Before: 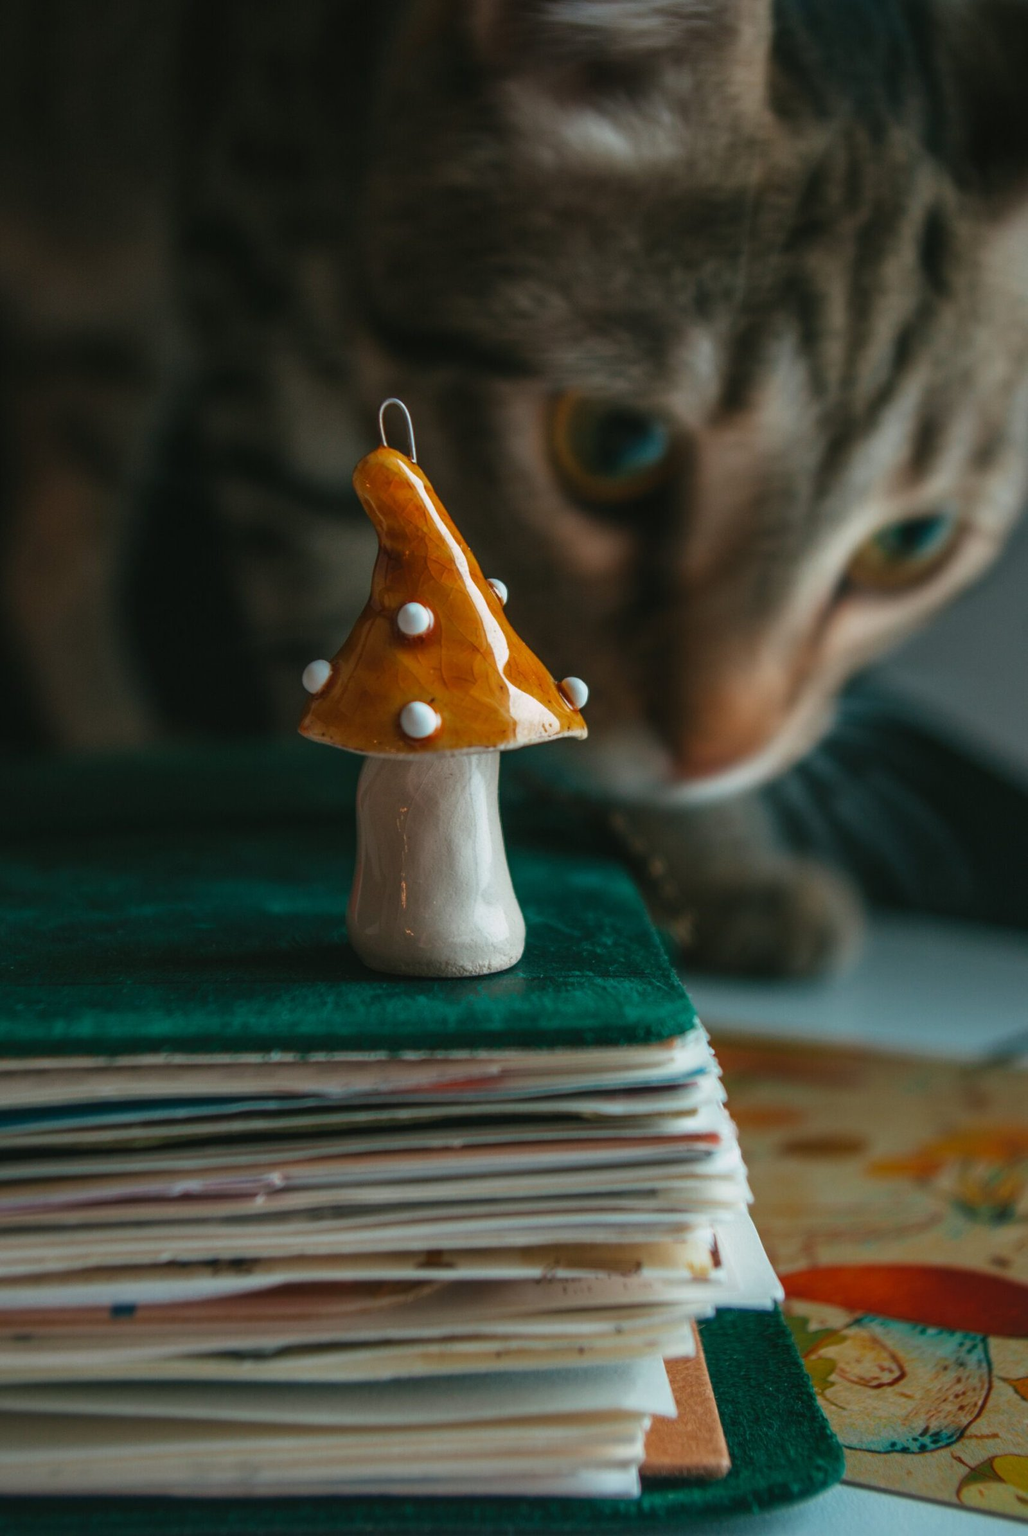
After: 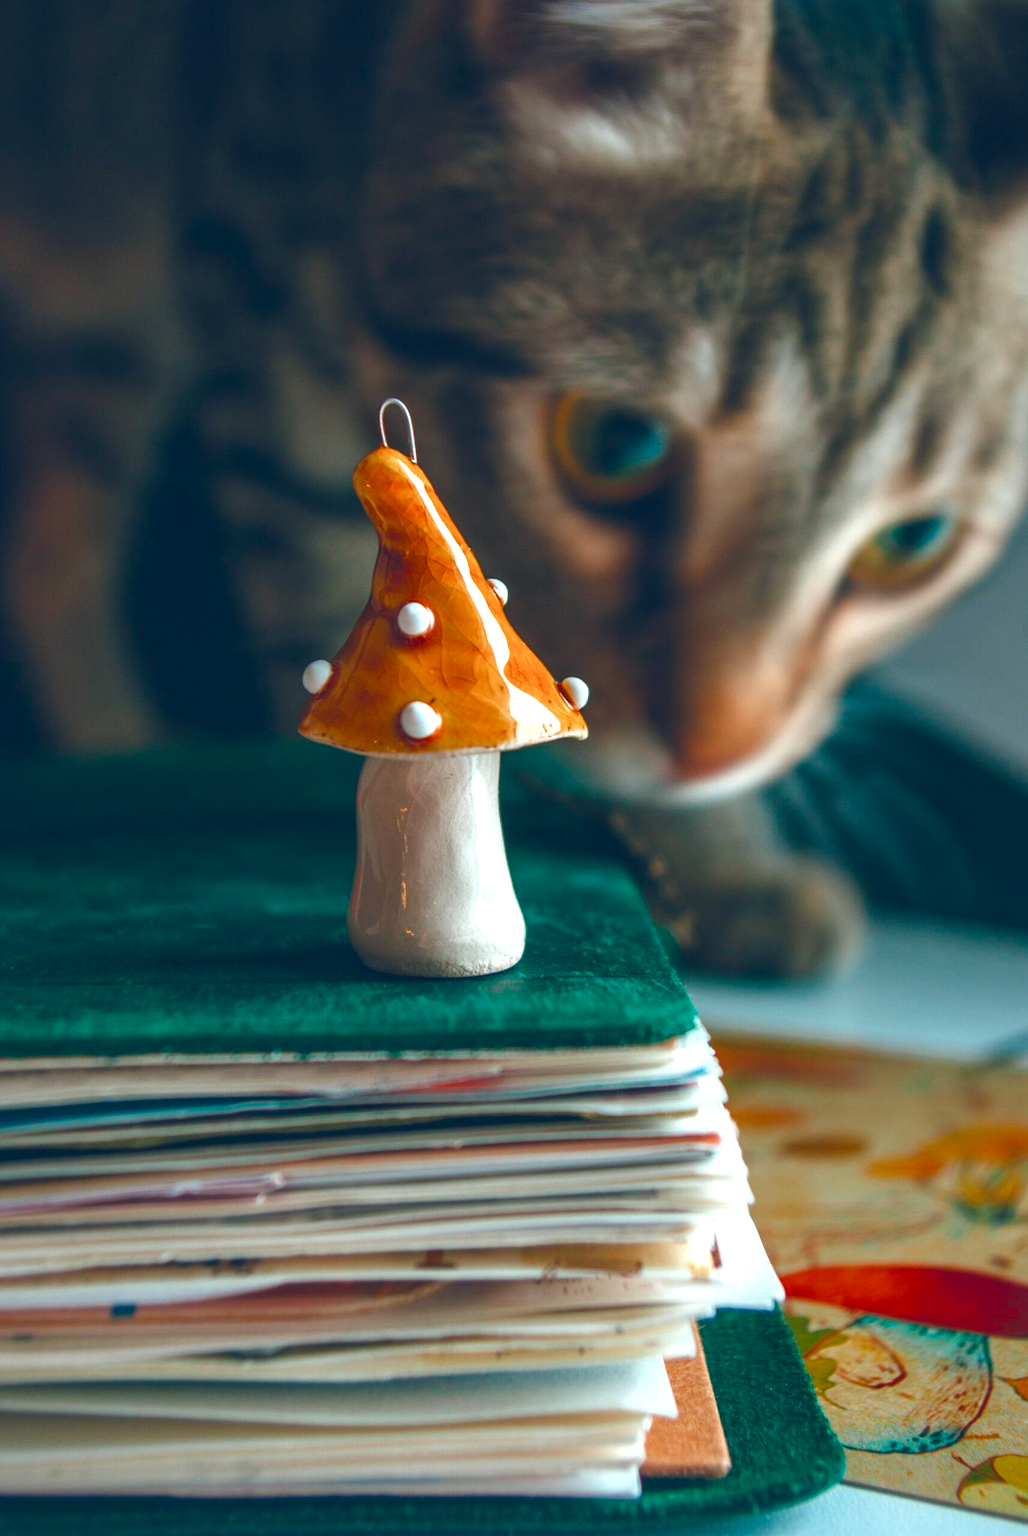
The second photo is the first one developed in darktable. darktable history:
color balance rgb: global offset › luminance 0.422%, global offset › chroma 0.217%, global offset › hue 255.32°, shadows fall-off 102.754%, linear chroma grading › global chroma 14.427%, perceptual saturation grading › global saturation 25.715%, perceptual saturation grading › highlights -50.14%, perceptual saturation grading › shadows 30.214%, mask middle-gray fulcrum 21.635%, global vibrance 3.512%
exposure: black level correction 0, exposure 0.896 EV, compensate exposure bias true, compensate highlight preservation false
